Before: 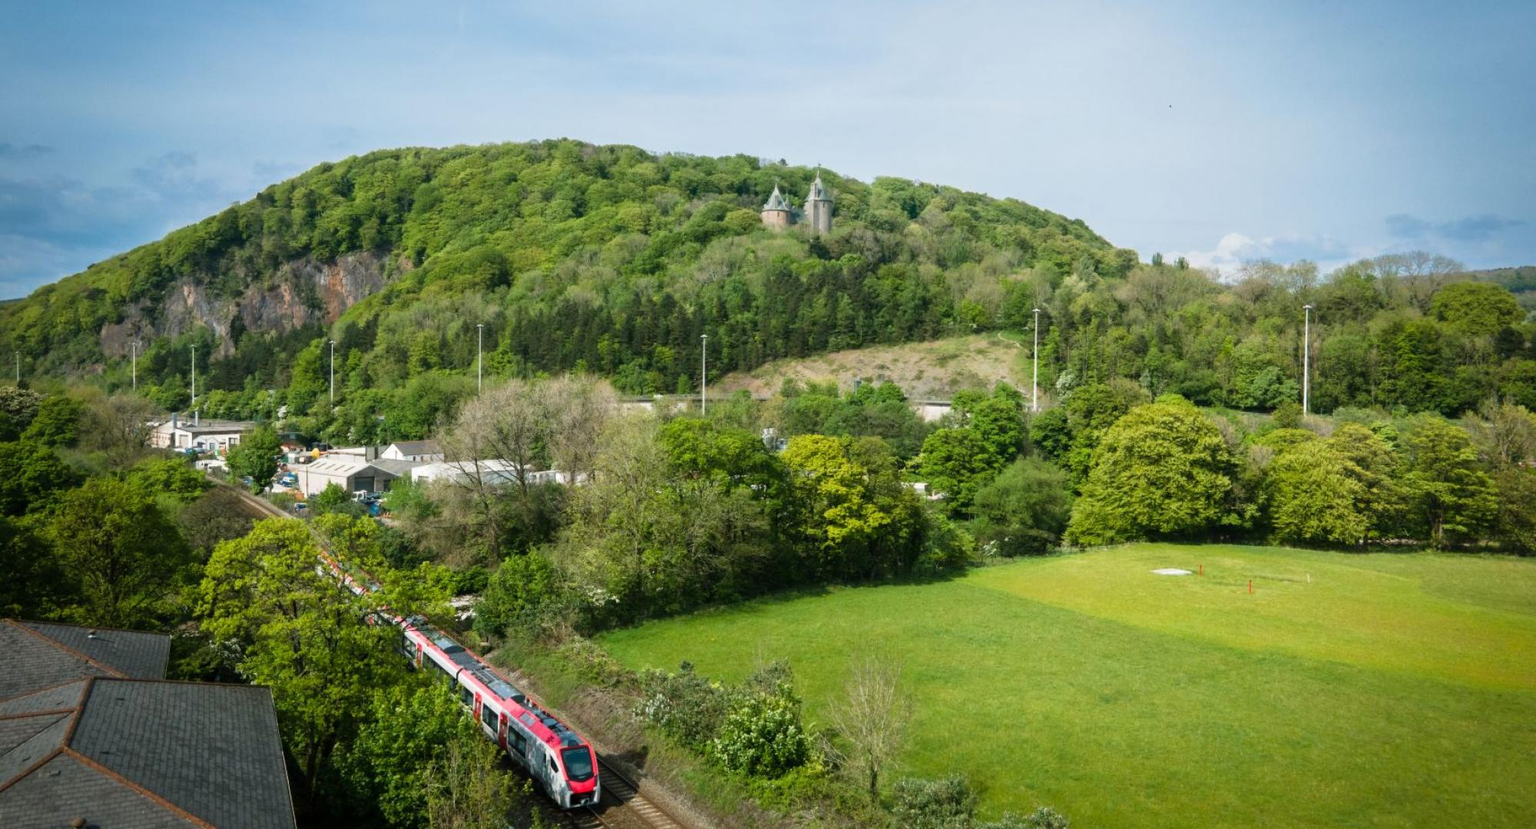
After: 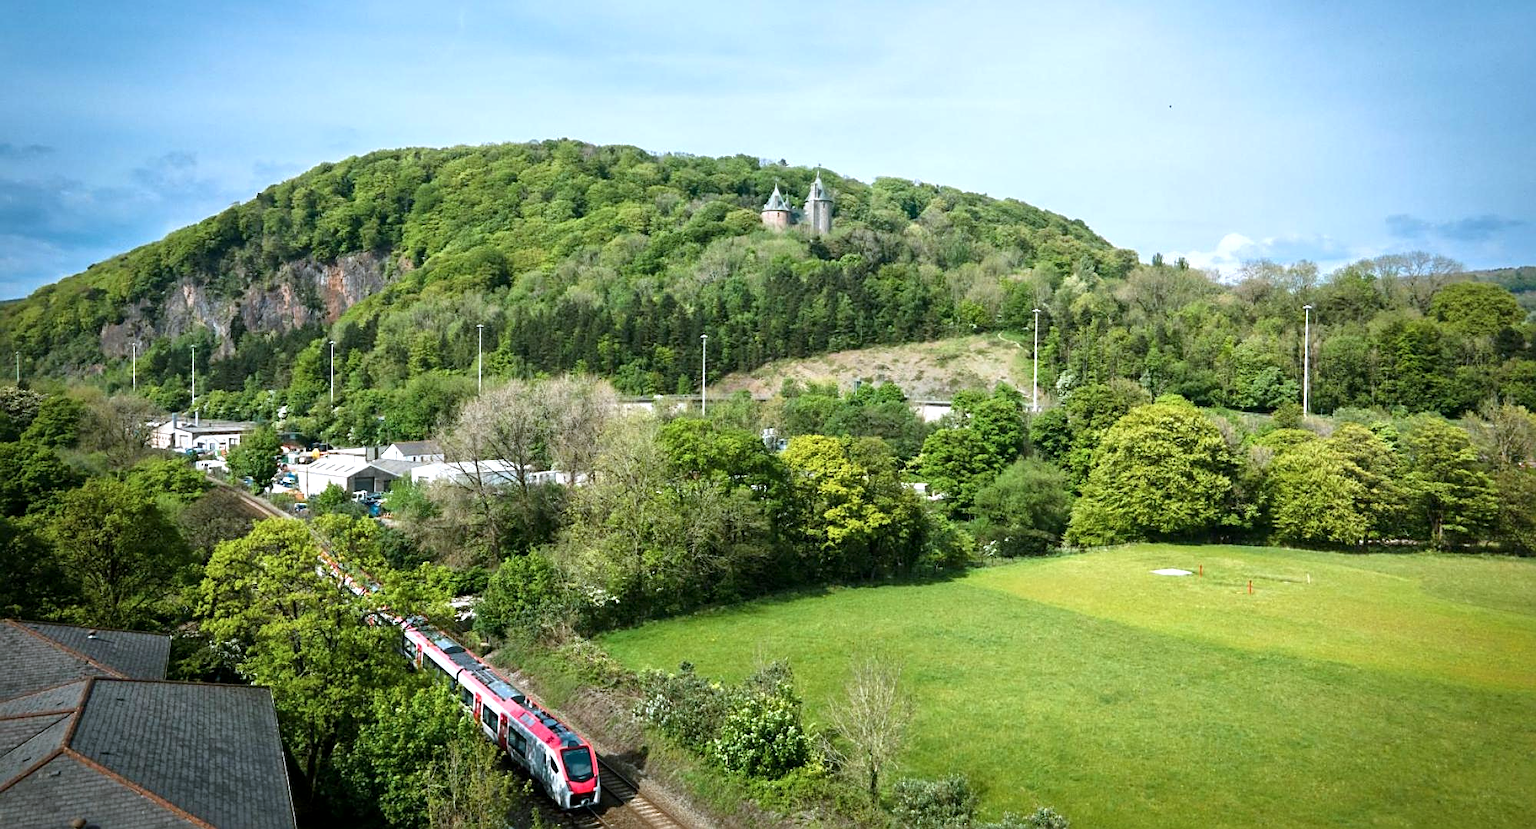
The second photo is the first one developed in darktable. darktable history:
sharpen: on, module defaults
local contrast: mode bilateral grid, contrast 25, coarseness 50, detail 123%, midtone range 0.2
color correction: highlights a* -0.772, highlights b* -8.92
exposure: exposure 0.375 EV, compensate highlight preservation false
